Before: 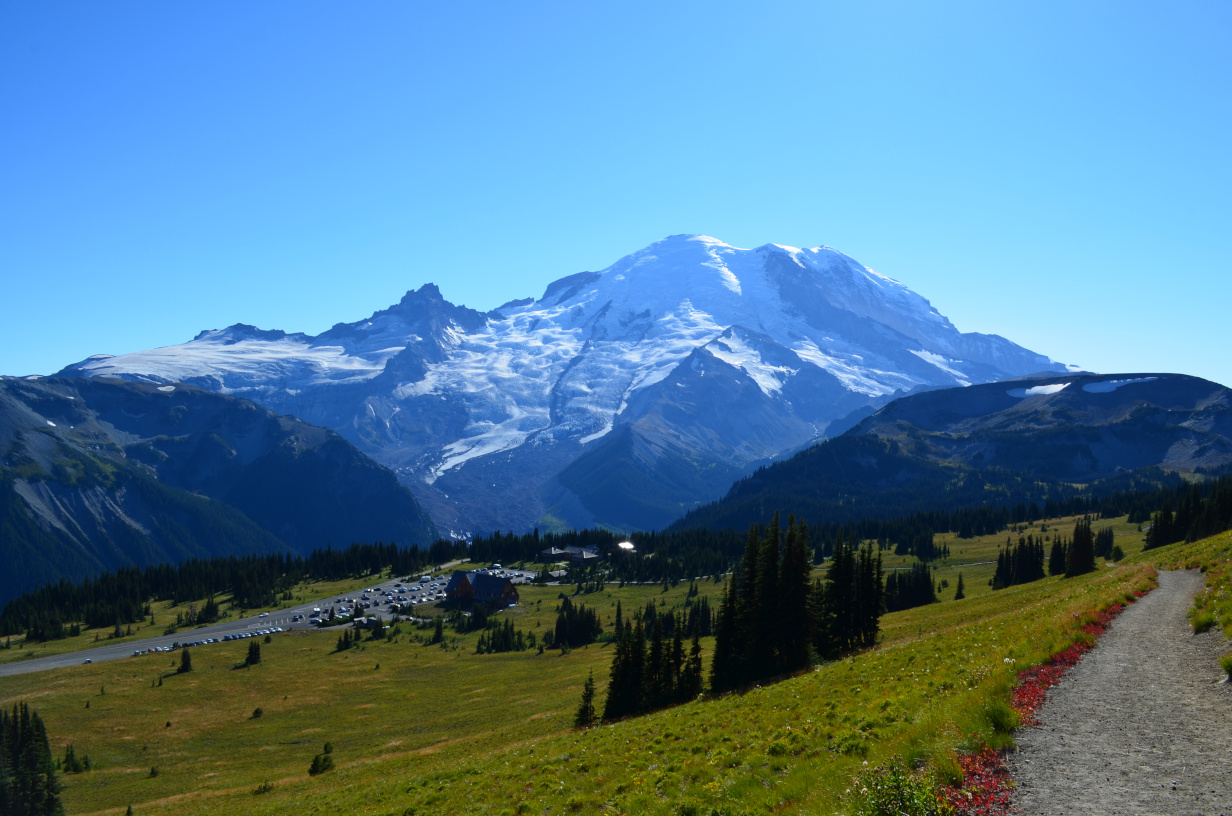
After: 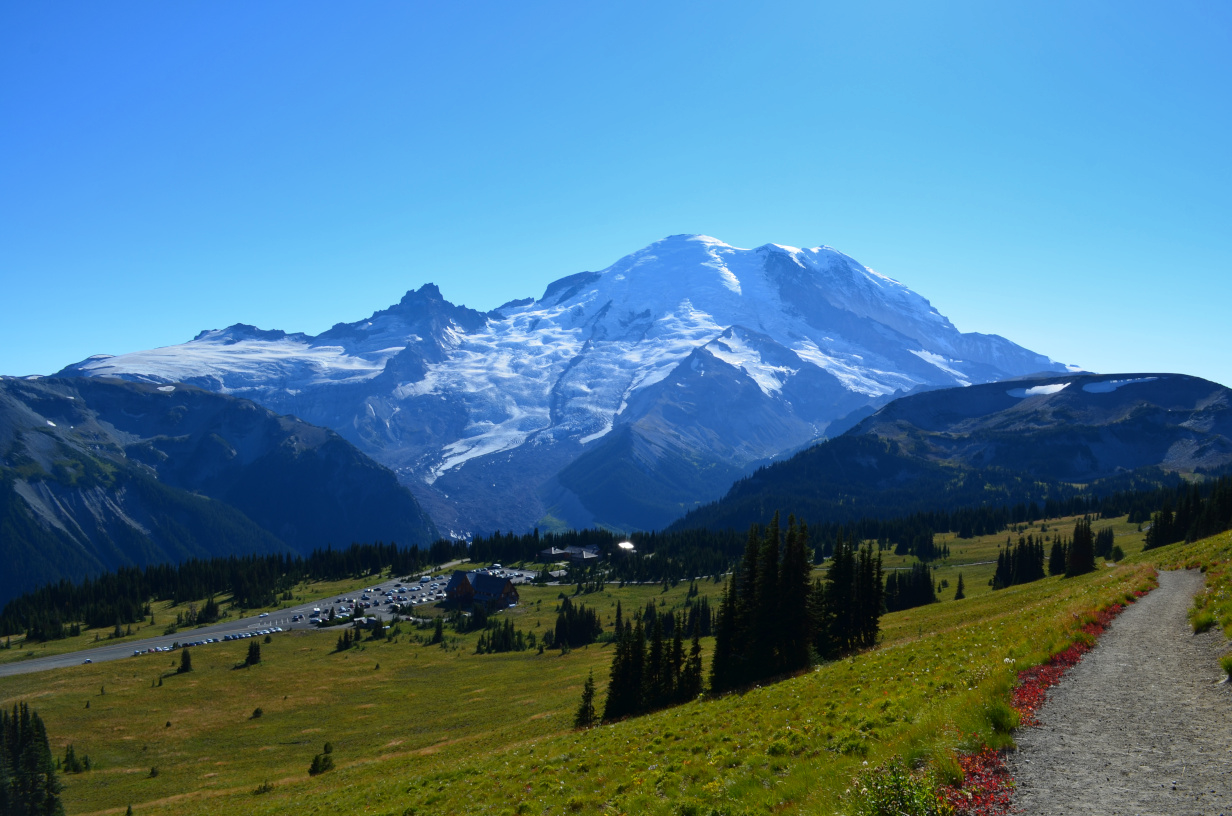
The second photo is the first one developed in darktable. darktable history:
shadows and highlights: shadows 5.31, soften with gaussian
